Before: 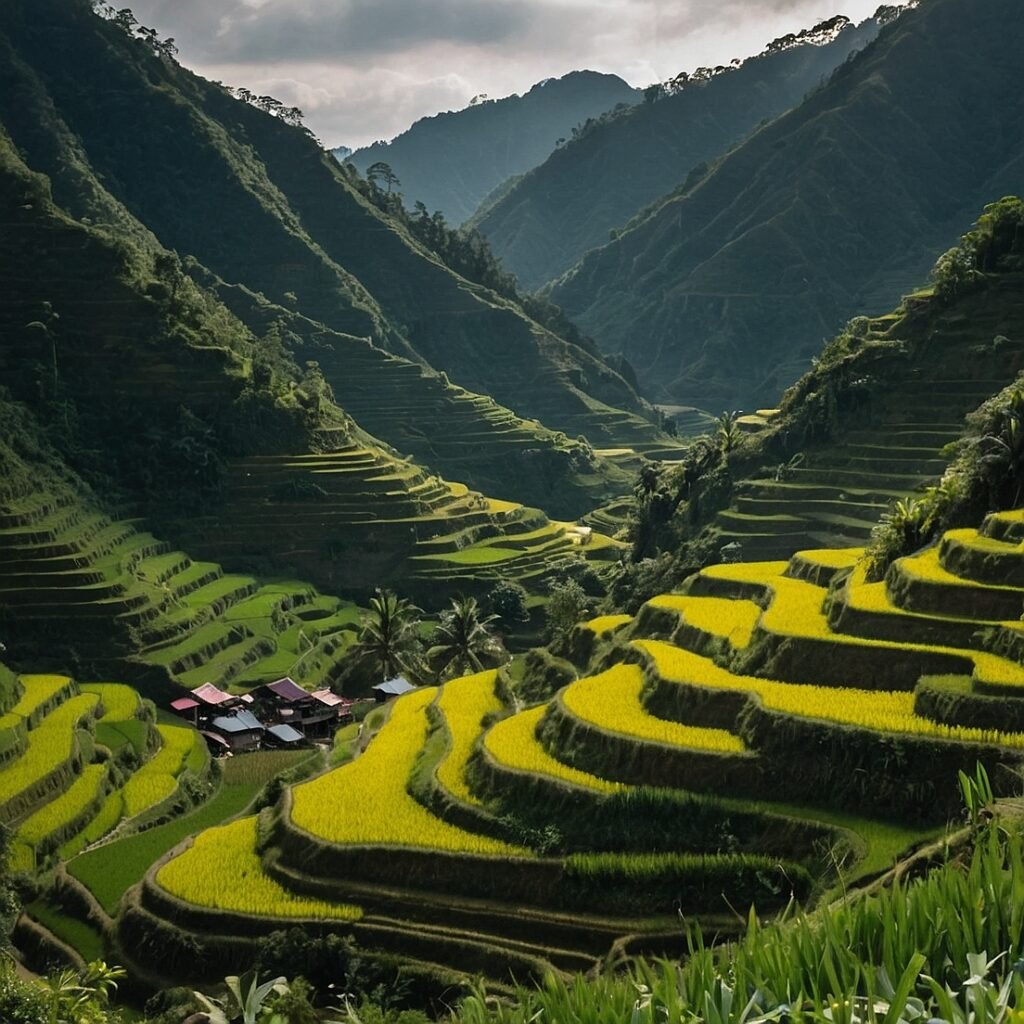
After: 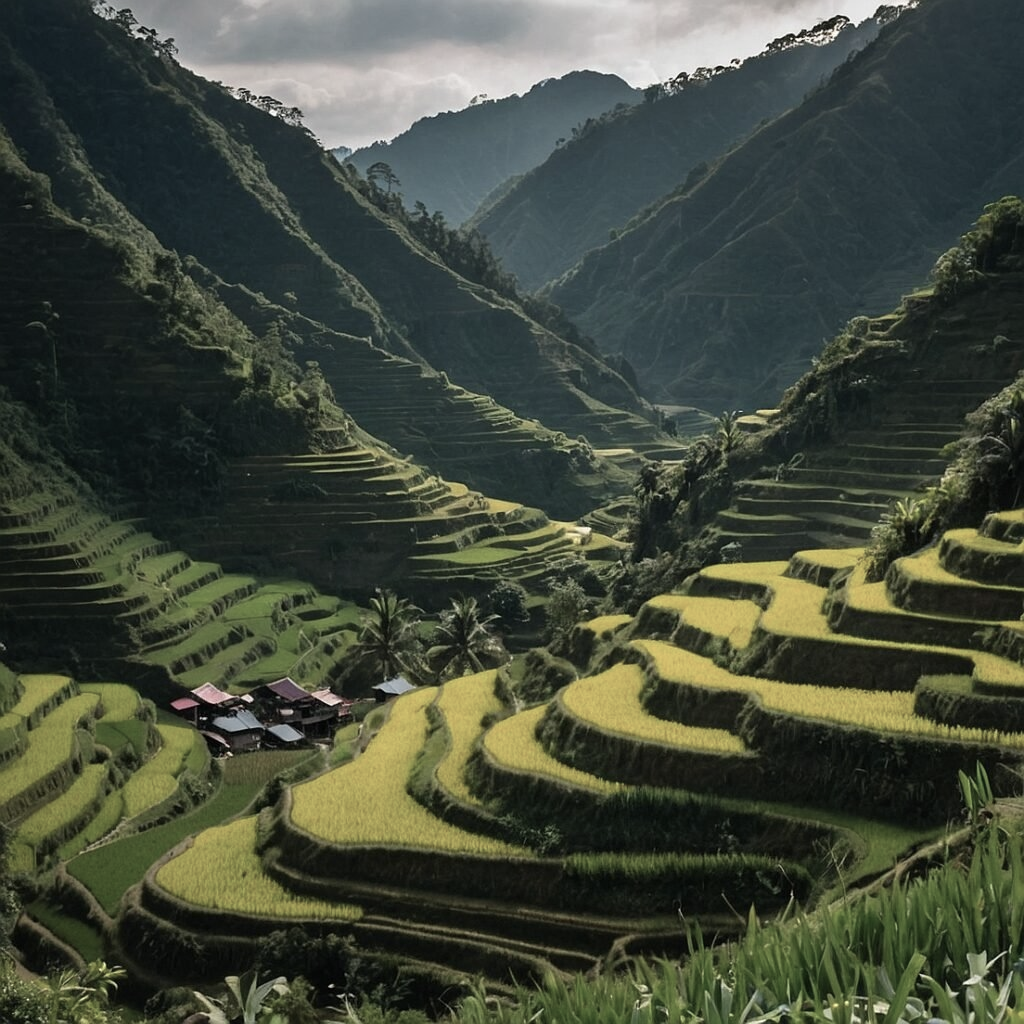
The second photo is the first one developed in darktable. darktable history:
color balance: input saturation 100.43%, contrast fulcrum 14.22%, output saturation 70.41%
